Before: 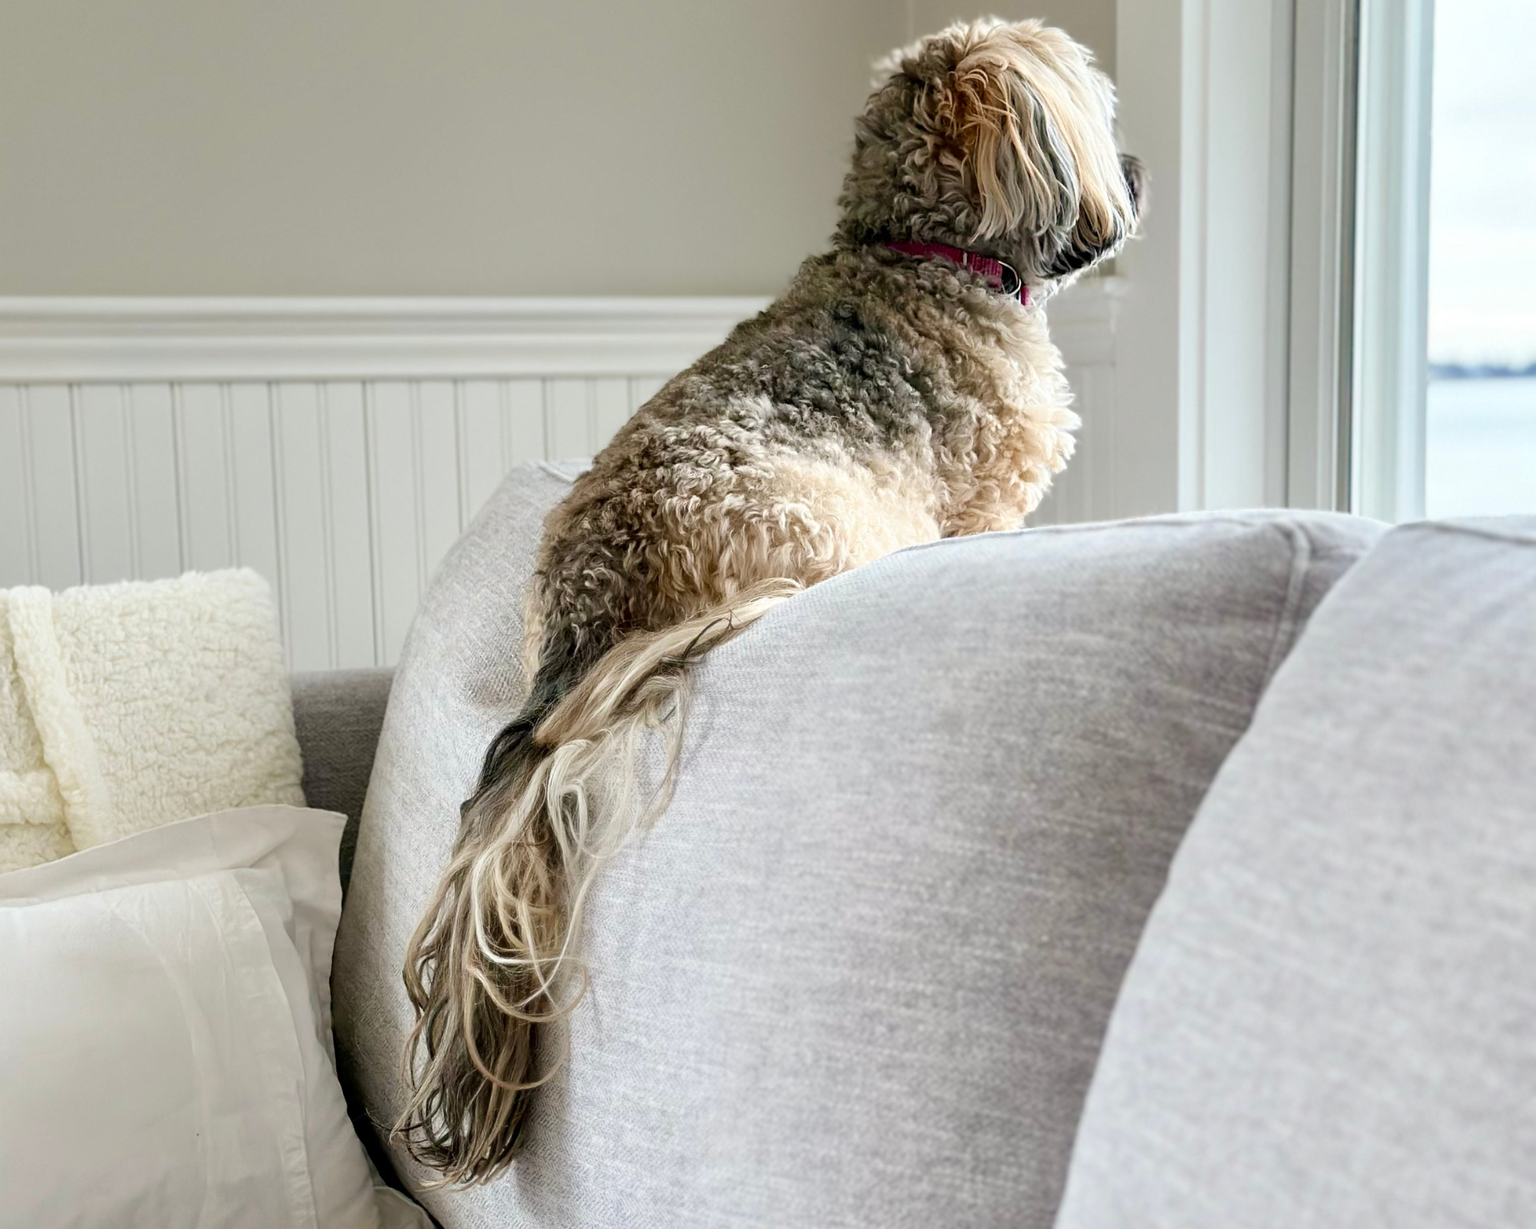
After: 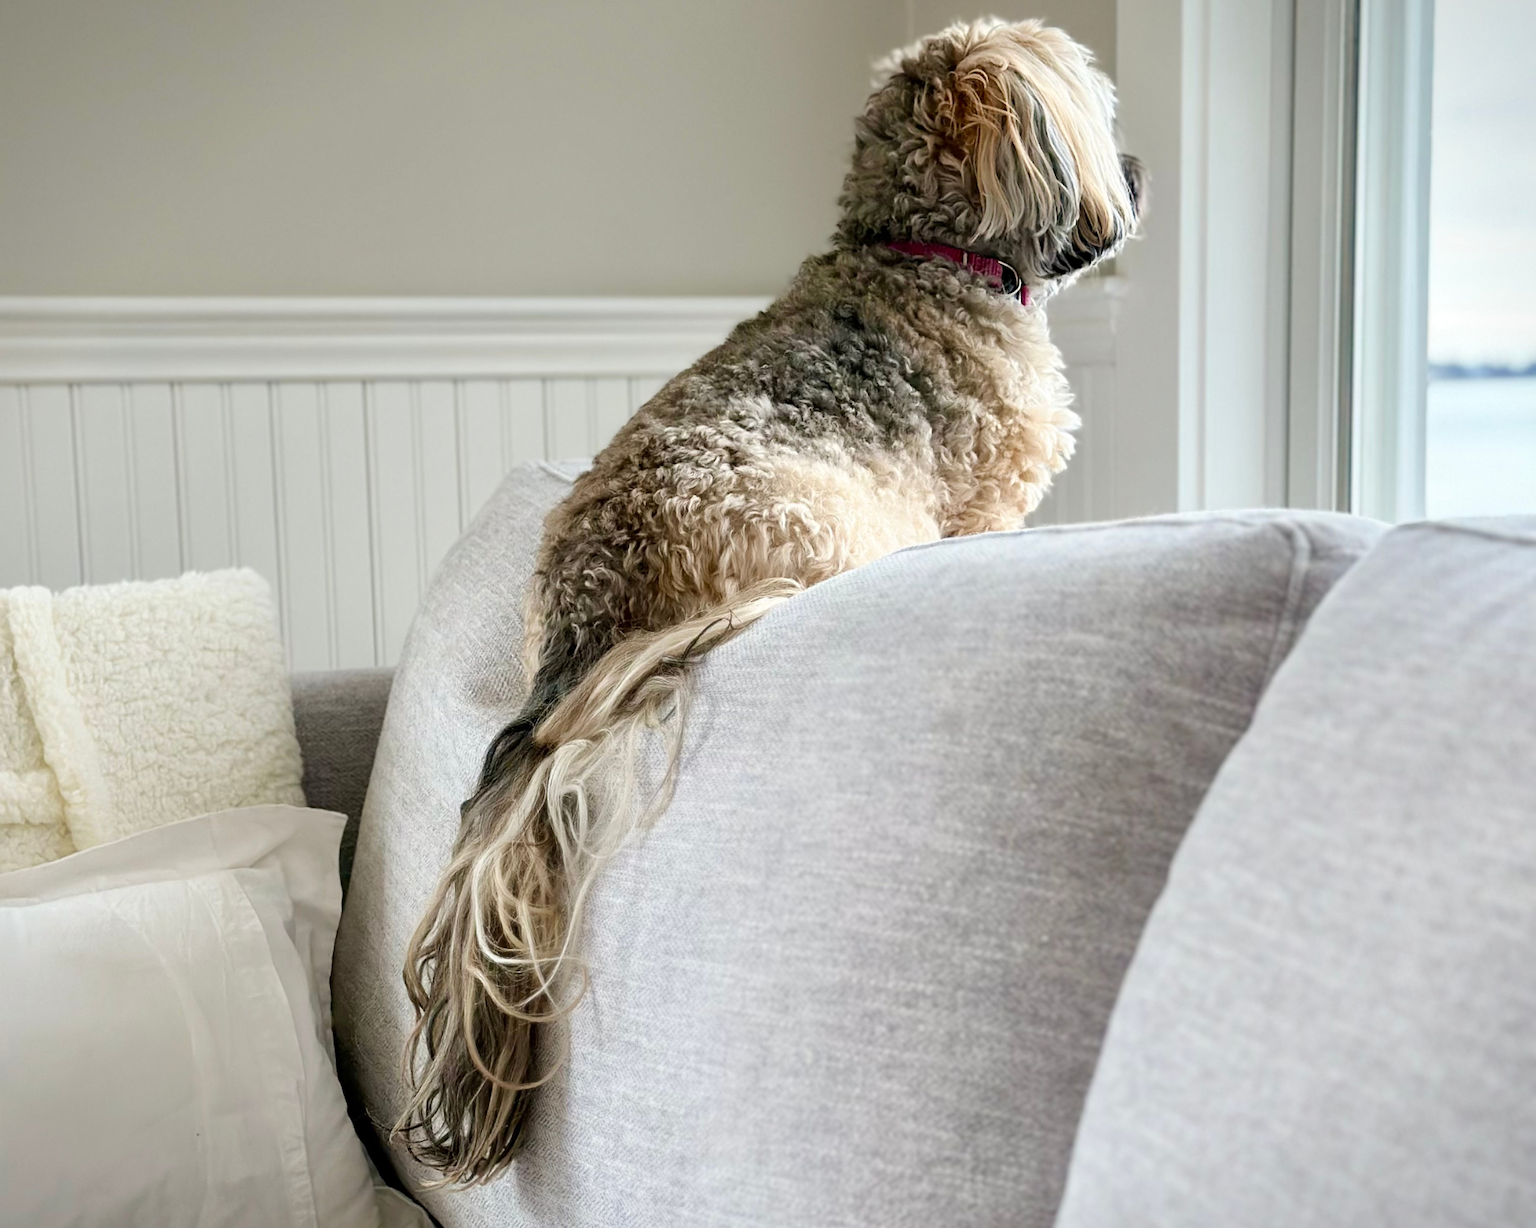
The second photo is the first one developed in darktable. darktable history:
vignetting: fall-off start 100.47%, fall-off radius 65.35%, saturation -0.017, automatic ratio true
